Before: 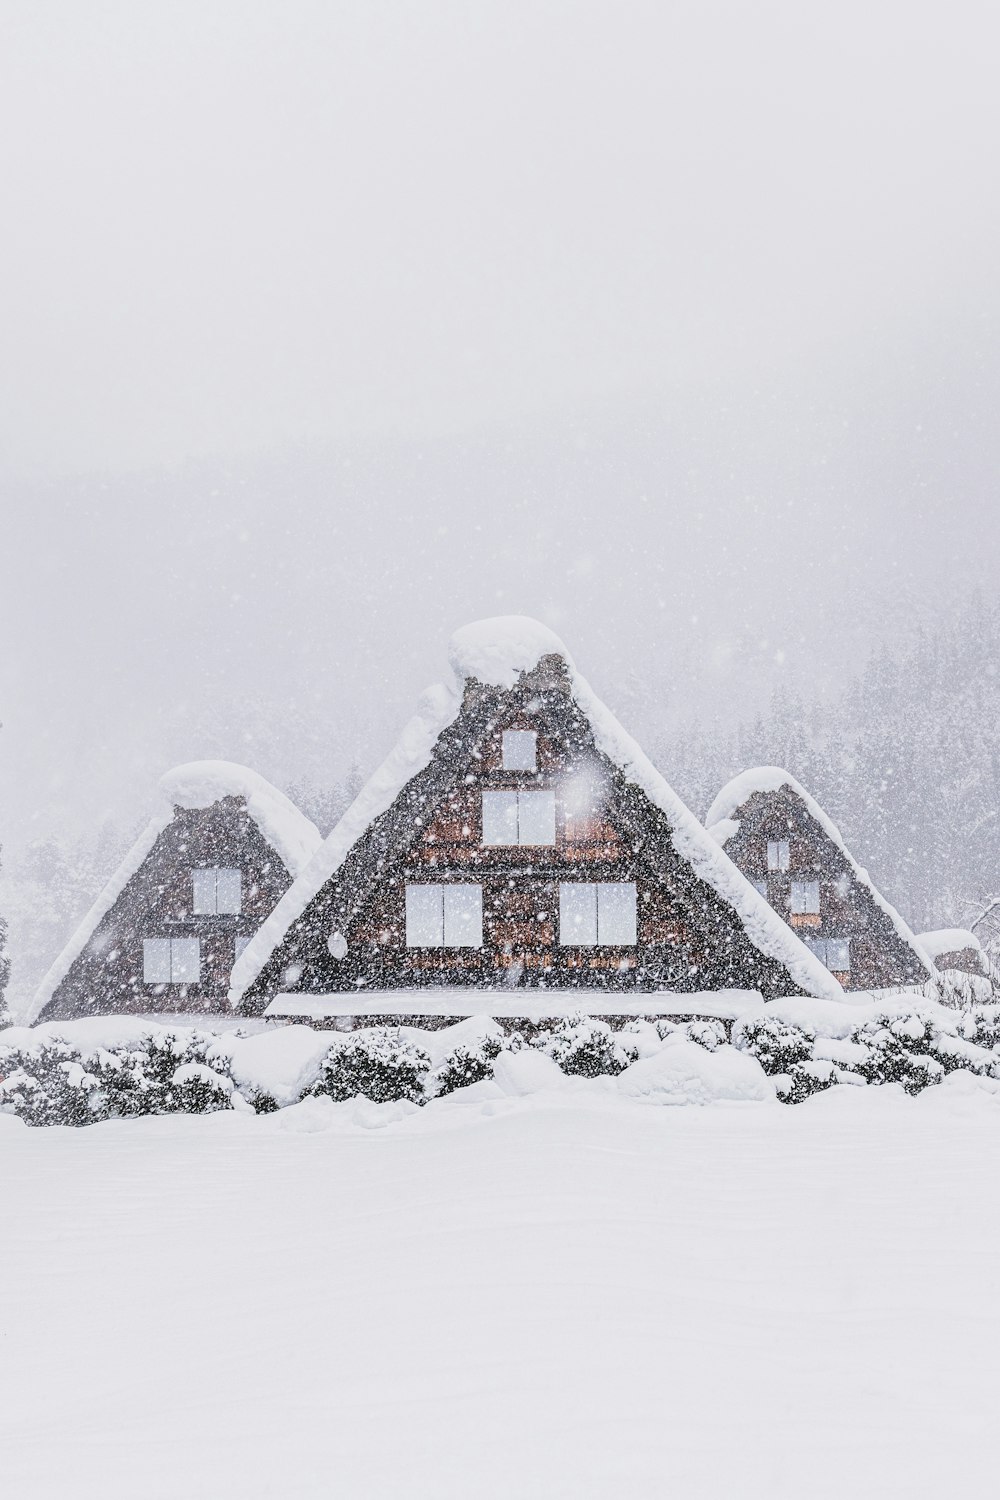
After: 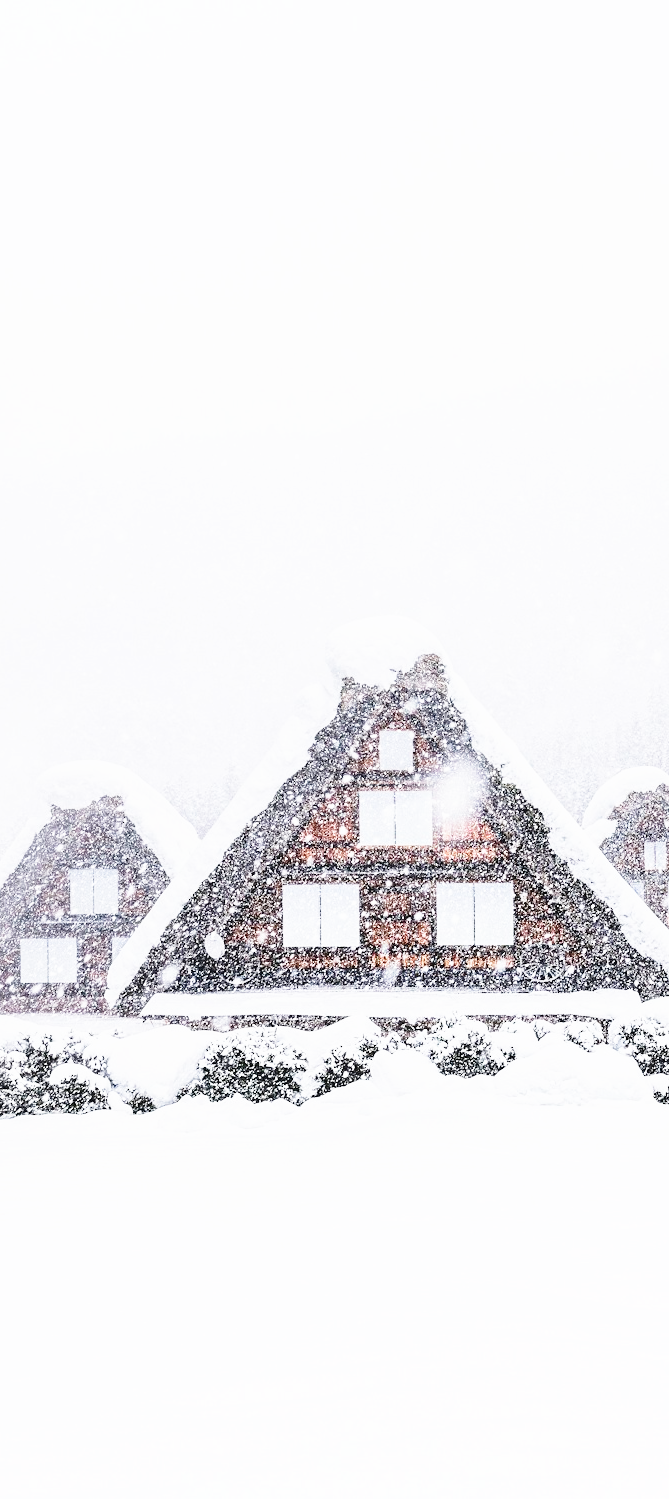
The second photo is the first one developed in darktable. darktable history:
crop and rotate: left 12.392%, right 20.681%
base curve: curves: ch0 [(0, 0) (0.012, 0.01) (0.073, 0.168) (0.31, 0.711) (0.645, 0.957) (1, 1)], preserve colors none
